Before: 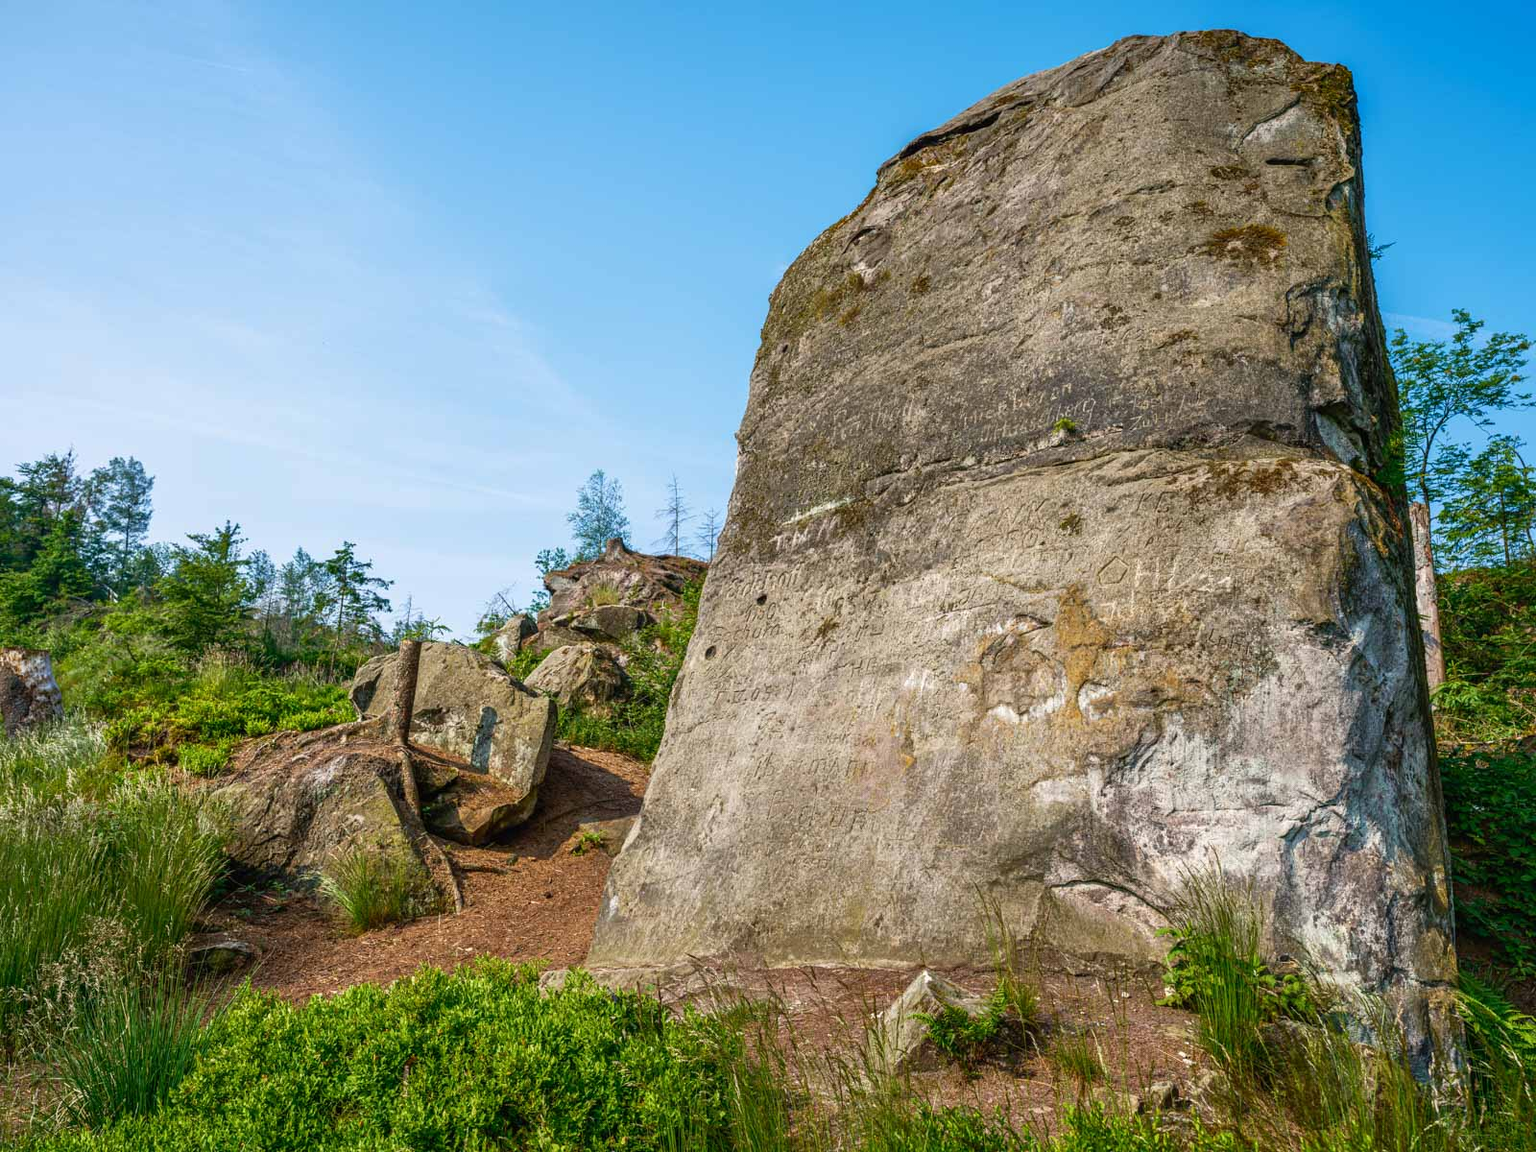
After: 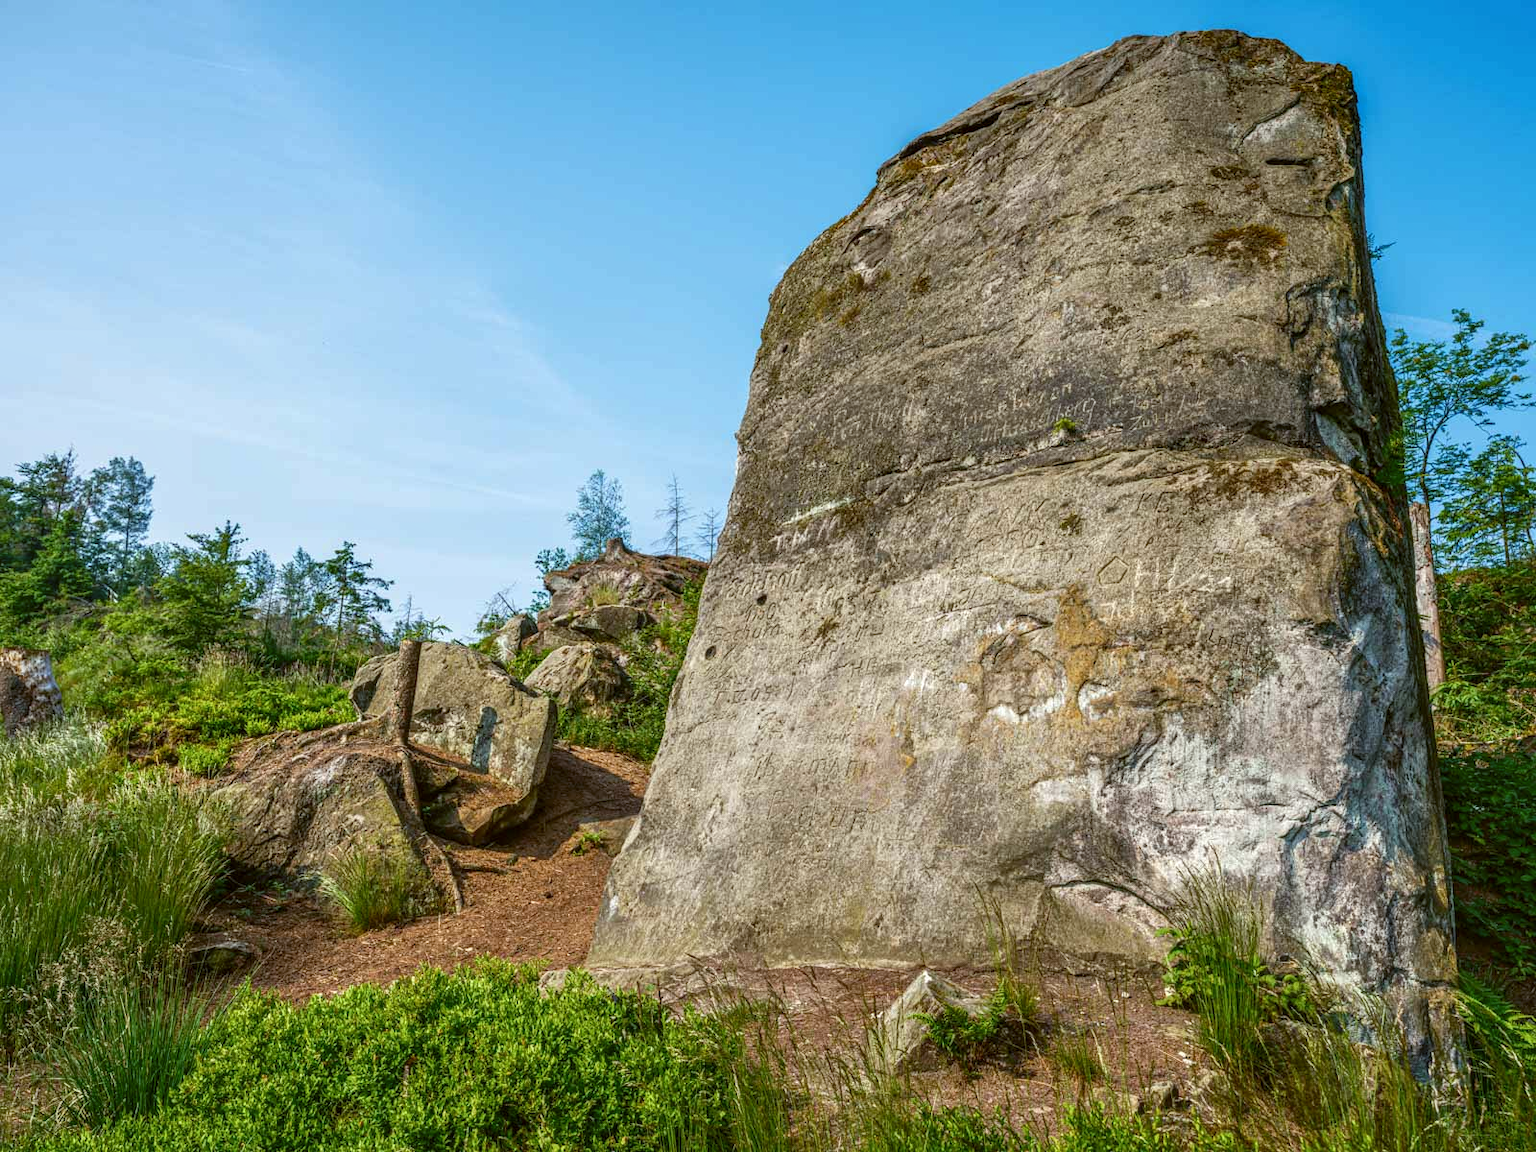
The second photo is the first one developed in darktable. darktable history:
color balance: lift [1.004, 1.002, 1.002, 0.998], gamma [1, 1.007, 1.002, 0.993], gain [1, 0.977, 1.013, 1.023], contrast -3.64%
local contrast: on, module defaults
